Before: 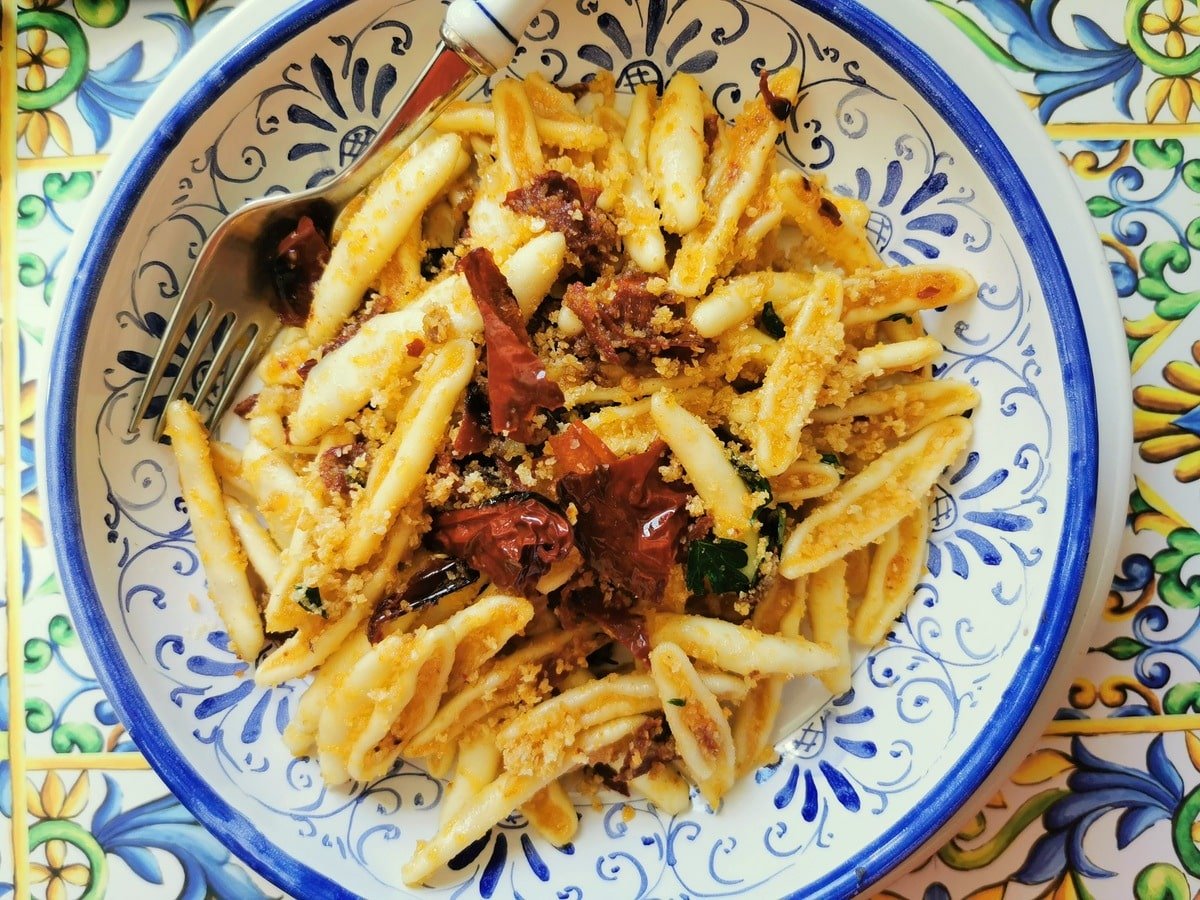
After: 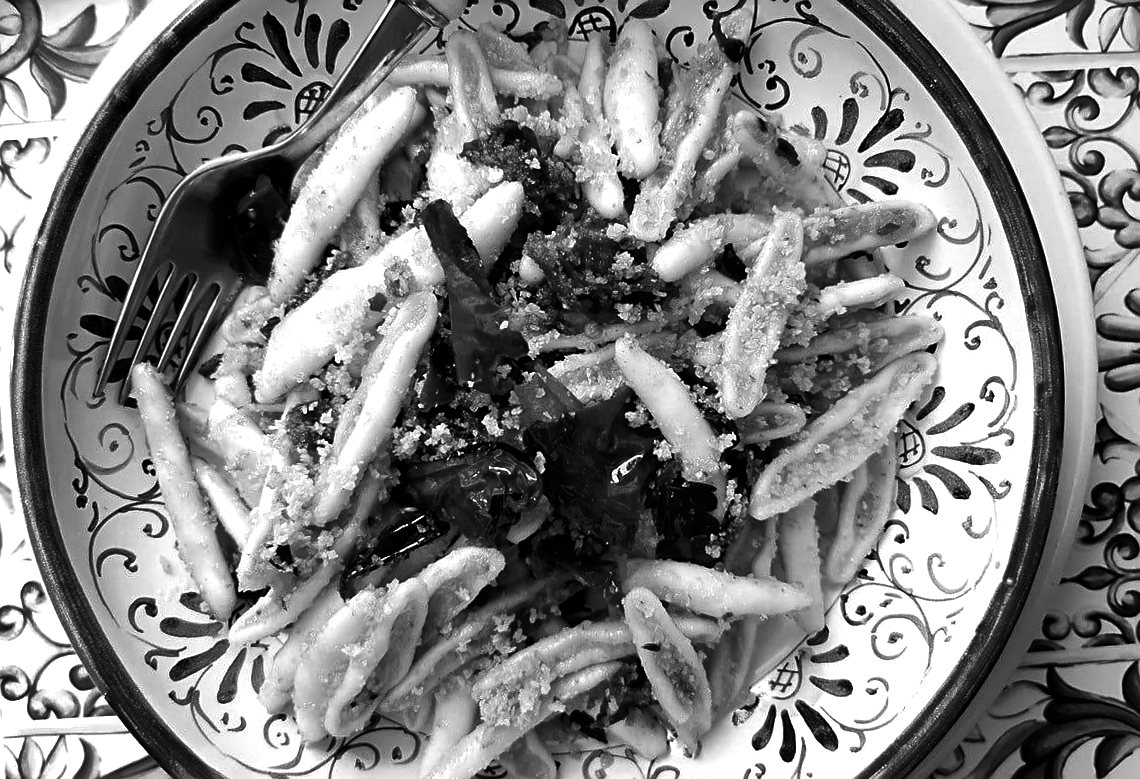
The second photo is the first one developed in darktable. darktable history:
sharpen: on, module defaults
local contrast: mode bilateral grid, contrast 15, coarseness 36, detail 105%, midtone range 0.2
rotate and perspective: rotation -2°, crop left 0.022, crop right 0.978, crop top 0.049, crop bottom 0.951
shadows and highlights: radius 118.69, shadows 42.21, highlights -61.56, soften with gaussian
exposure: black level correction 0, exposure 0.5 EV, compensate highlight preservation false
crop: left 1.964%, top 3.251%, right 1.122%, bottom 4.933%
contrast brightness saturation: contrast -0.03, brightness -0.59, saturation -1
monochrome: size 1
